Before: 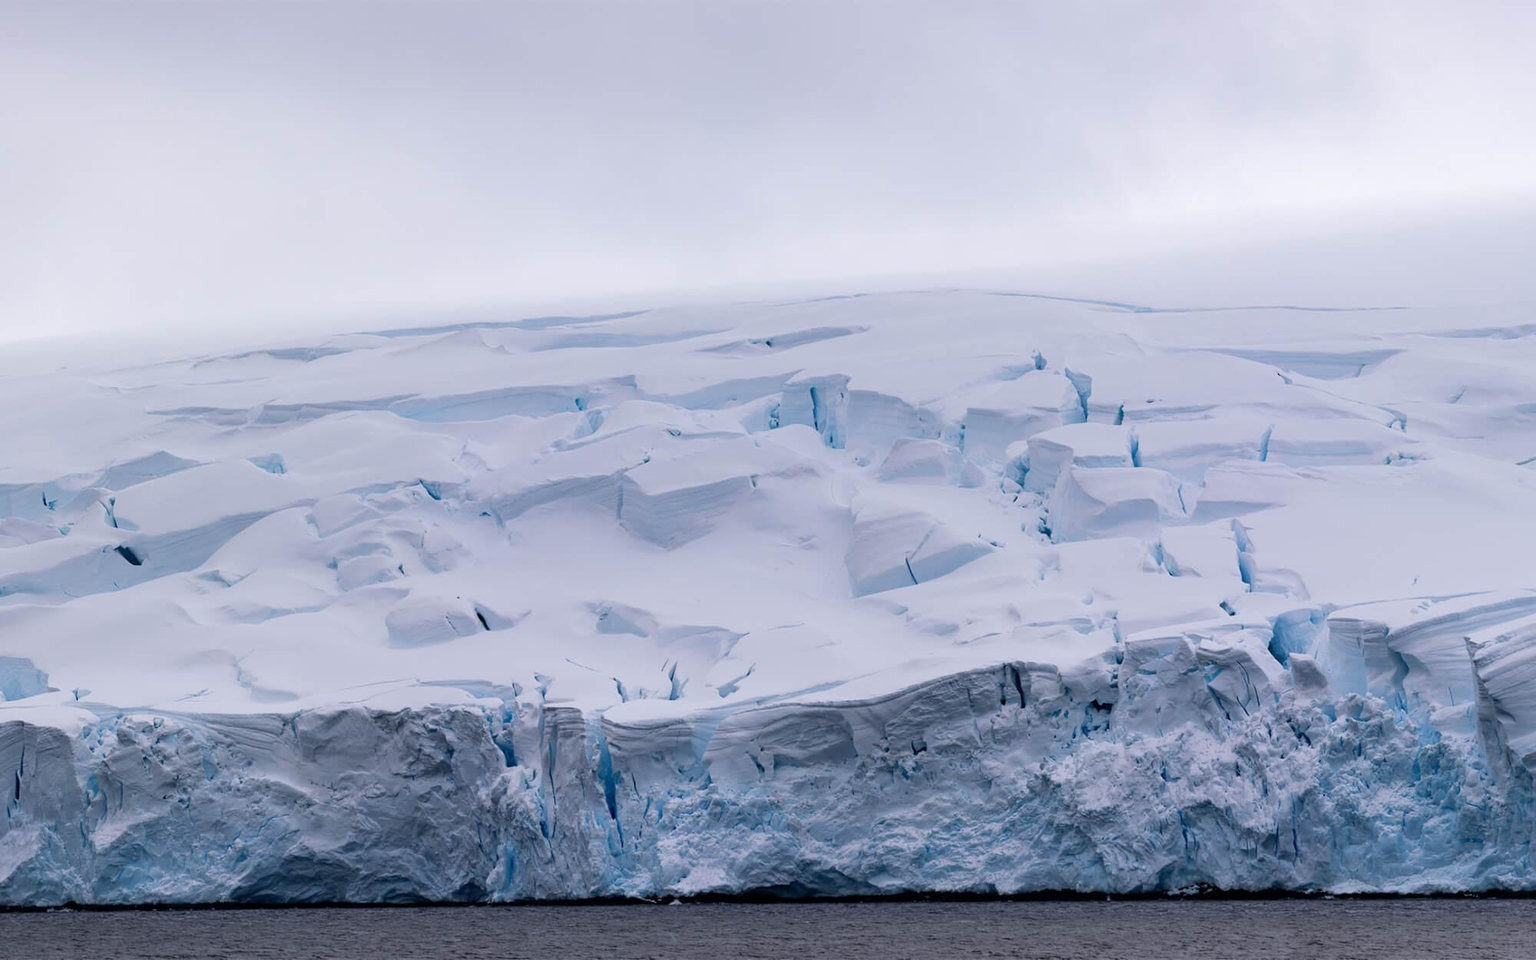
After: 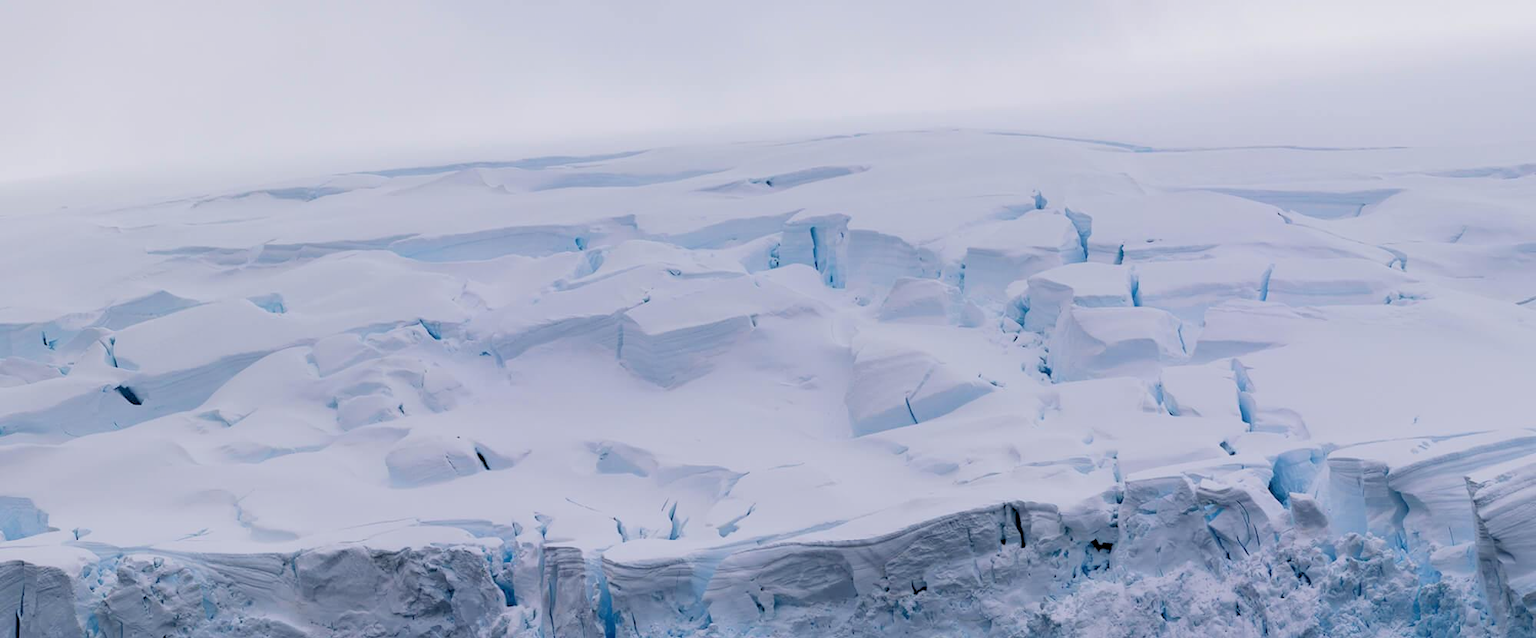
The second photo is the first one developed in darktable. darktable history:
rgb levels: preserve colors sum RGB, levels [[0.038, 0.433, 0.934], [0, 0.5, 1], [0, 0.5, 1]]
crop: top 16.727%, bottom 16.727%
